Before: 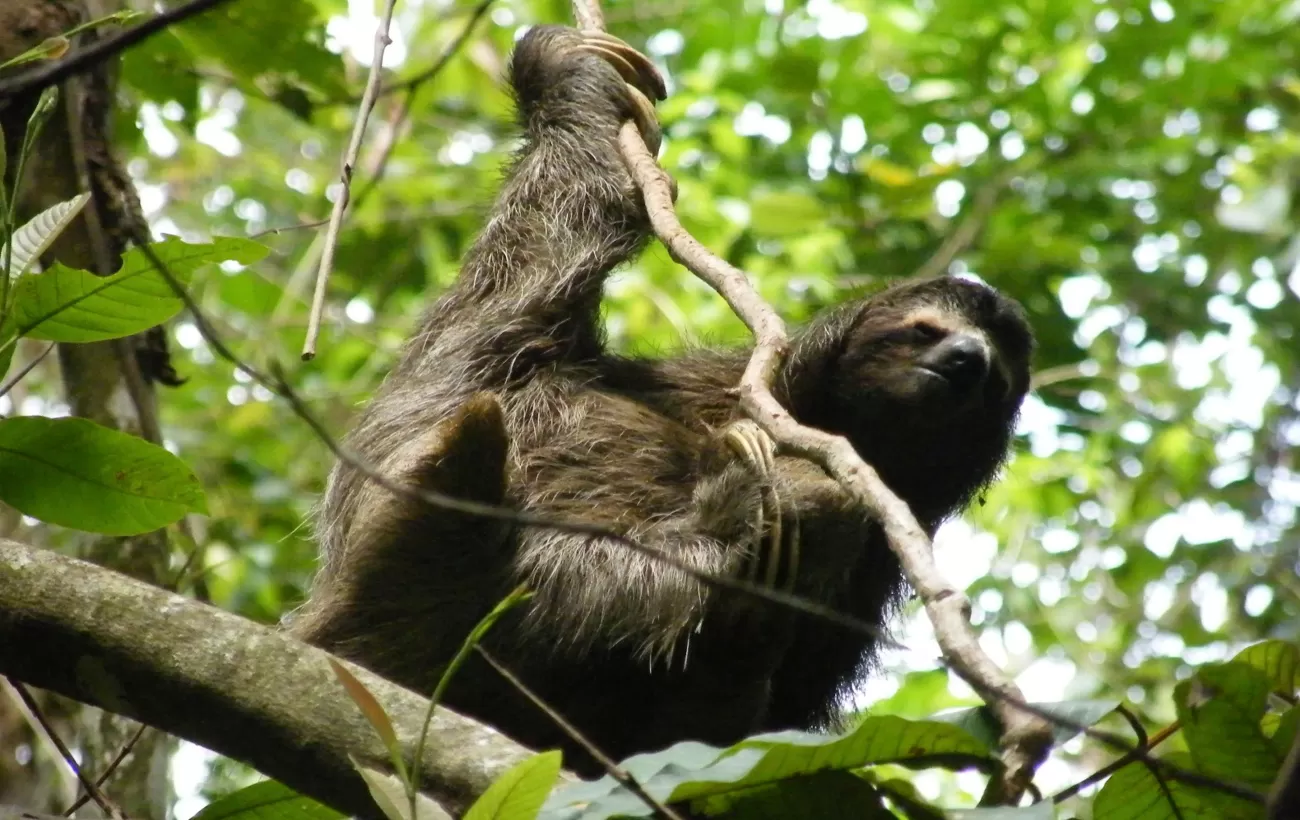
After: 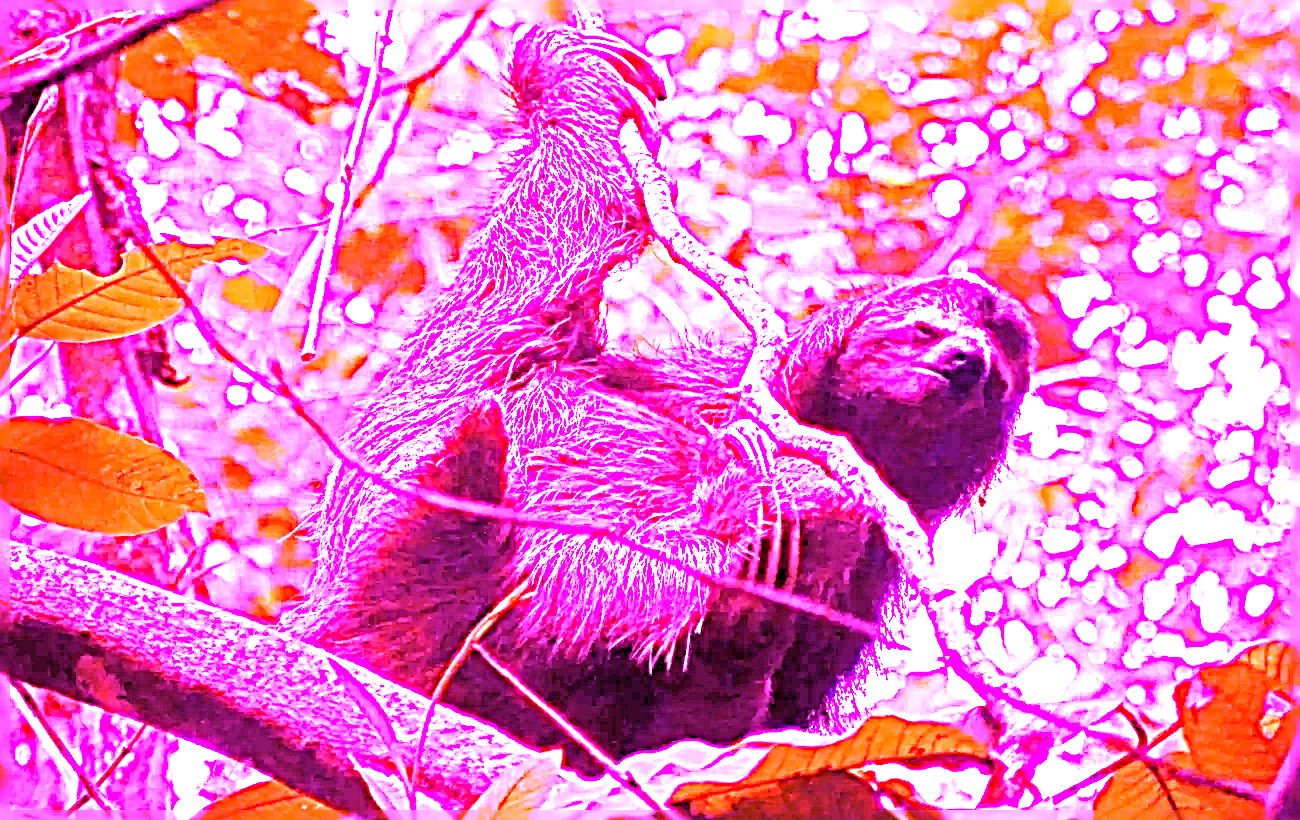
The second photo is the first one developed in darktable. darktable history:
white balance: red 8, blue 8
sharpen: radius 4
rgb levels: levels [[0.01, 0.419, 0.839], [0, 0.5, 1], [0, 0.5, 1]]
